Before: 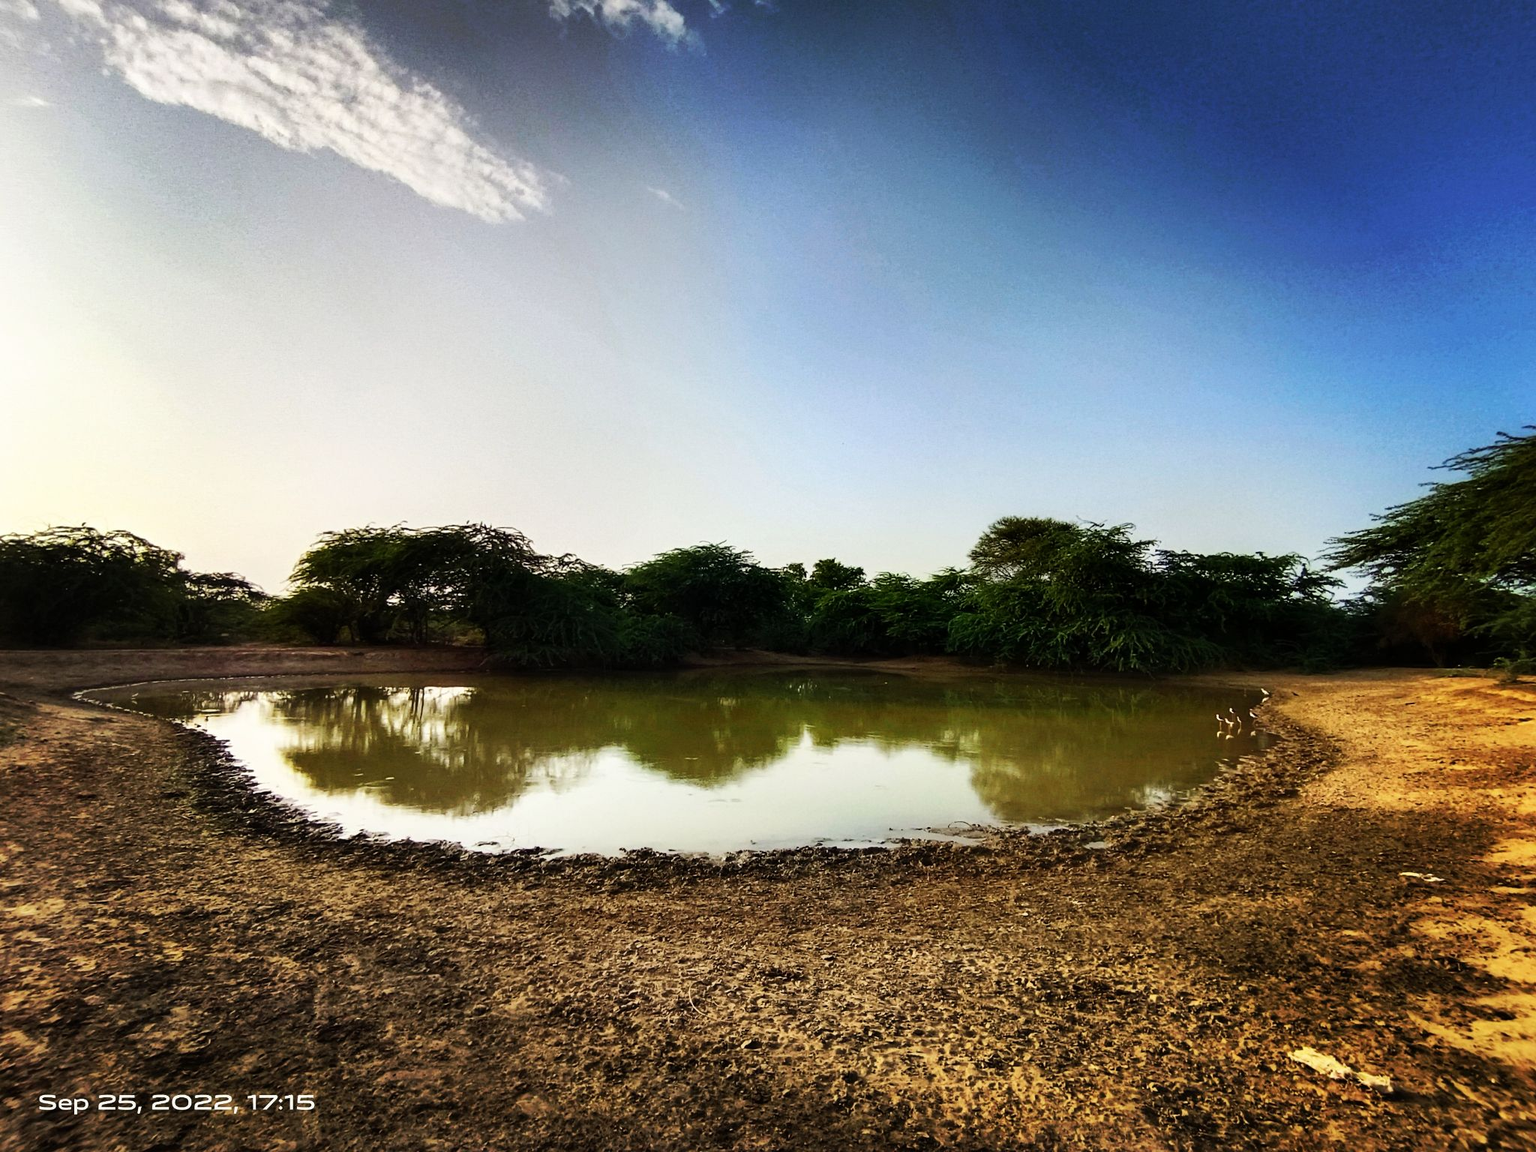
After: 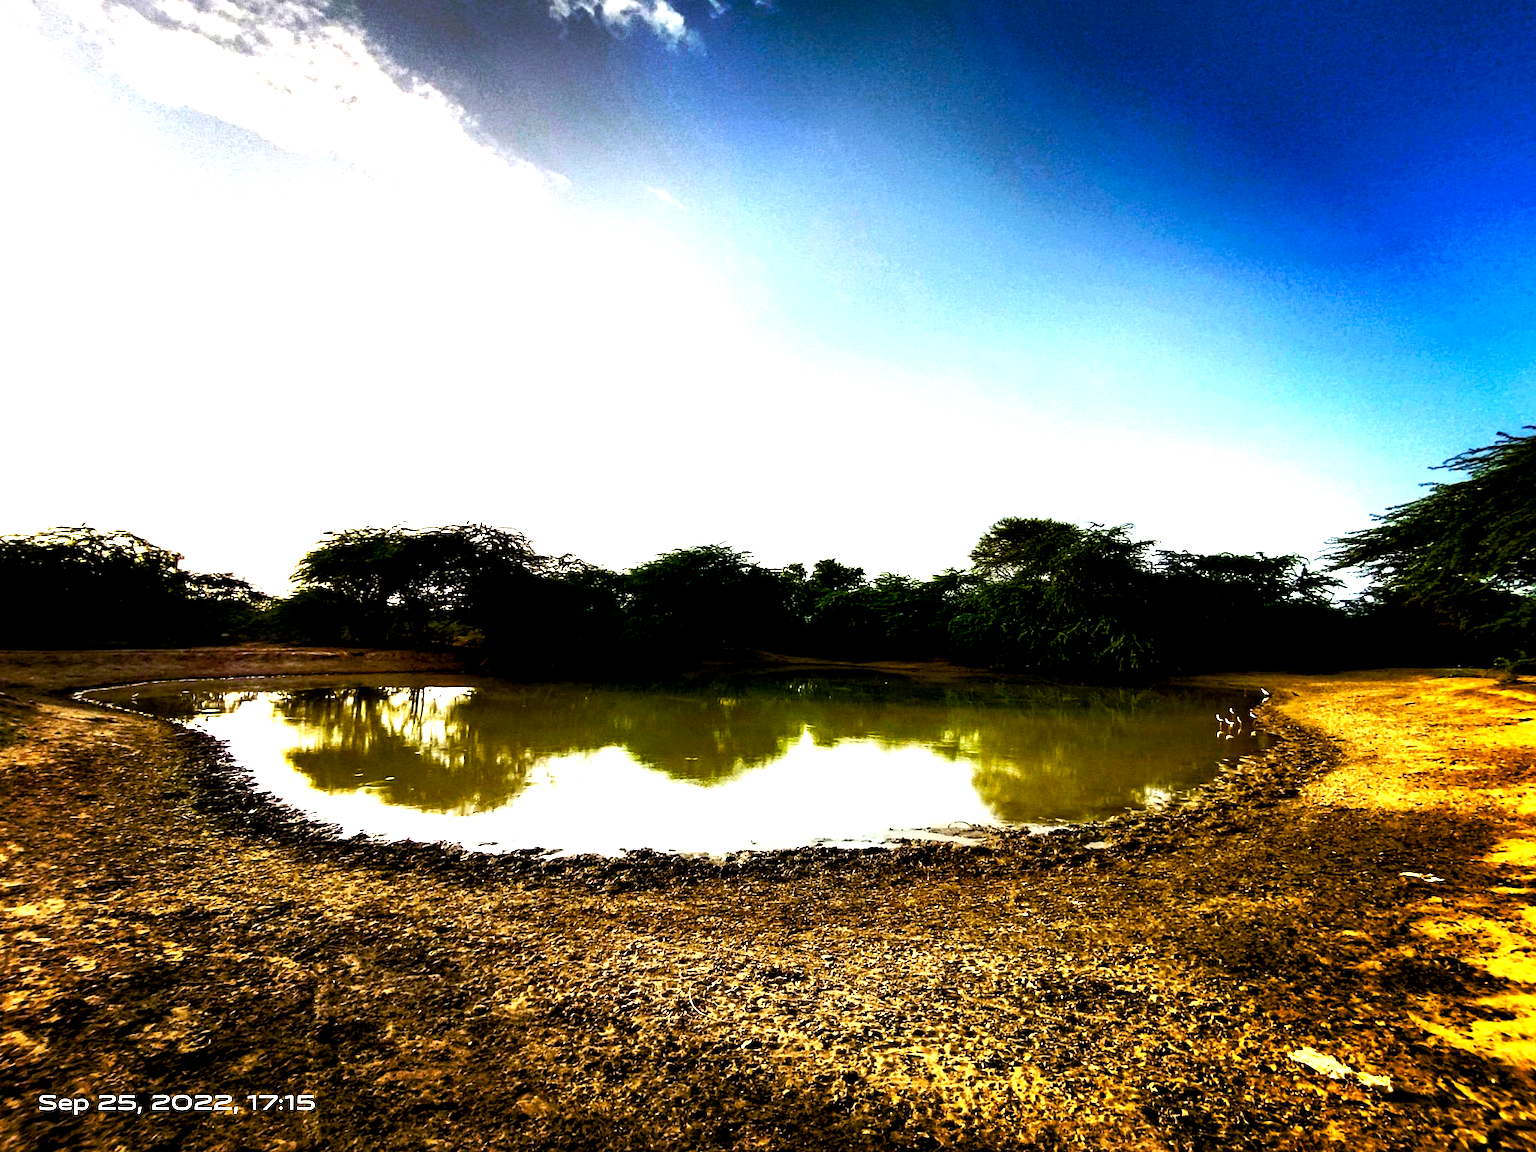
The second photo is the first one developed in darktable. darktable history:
tone equalizer: -8 EV -0.416 EV, -7 EV -0.424 EV, -6 EV -0.325 EV, -5 EV -0.241 EV, -3 EV 0.21 EV, -2 EV 0.303 EV, -1 EV 0.375 EV, +0 EV 0.441 EV, edges refinement/feathering 500, mask exposure compensation -1.57 EV, preserve details no
color balance rgb: global offset › luminance -0.841%, perceptual saturation grading › global saturation 20%, perceptual saturation grading › highlights -24.995%, perceptual saturation grading › shadows 49.553%, perceptual brilliance grading › global brilliance 11.918%, perceptual brilliance grading › highlights 14.676%, global vibrance 20%
